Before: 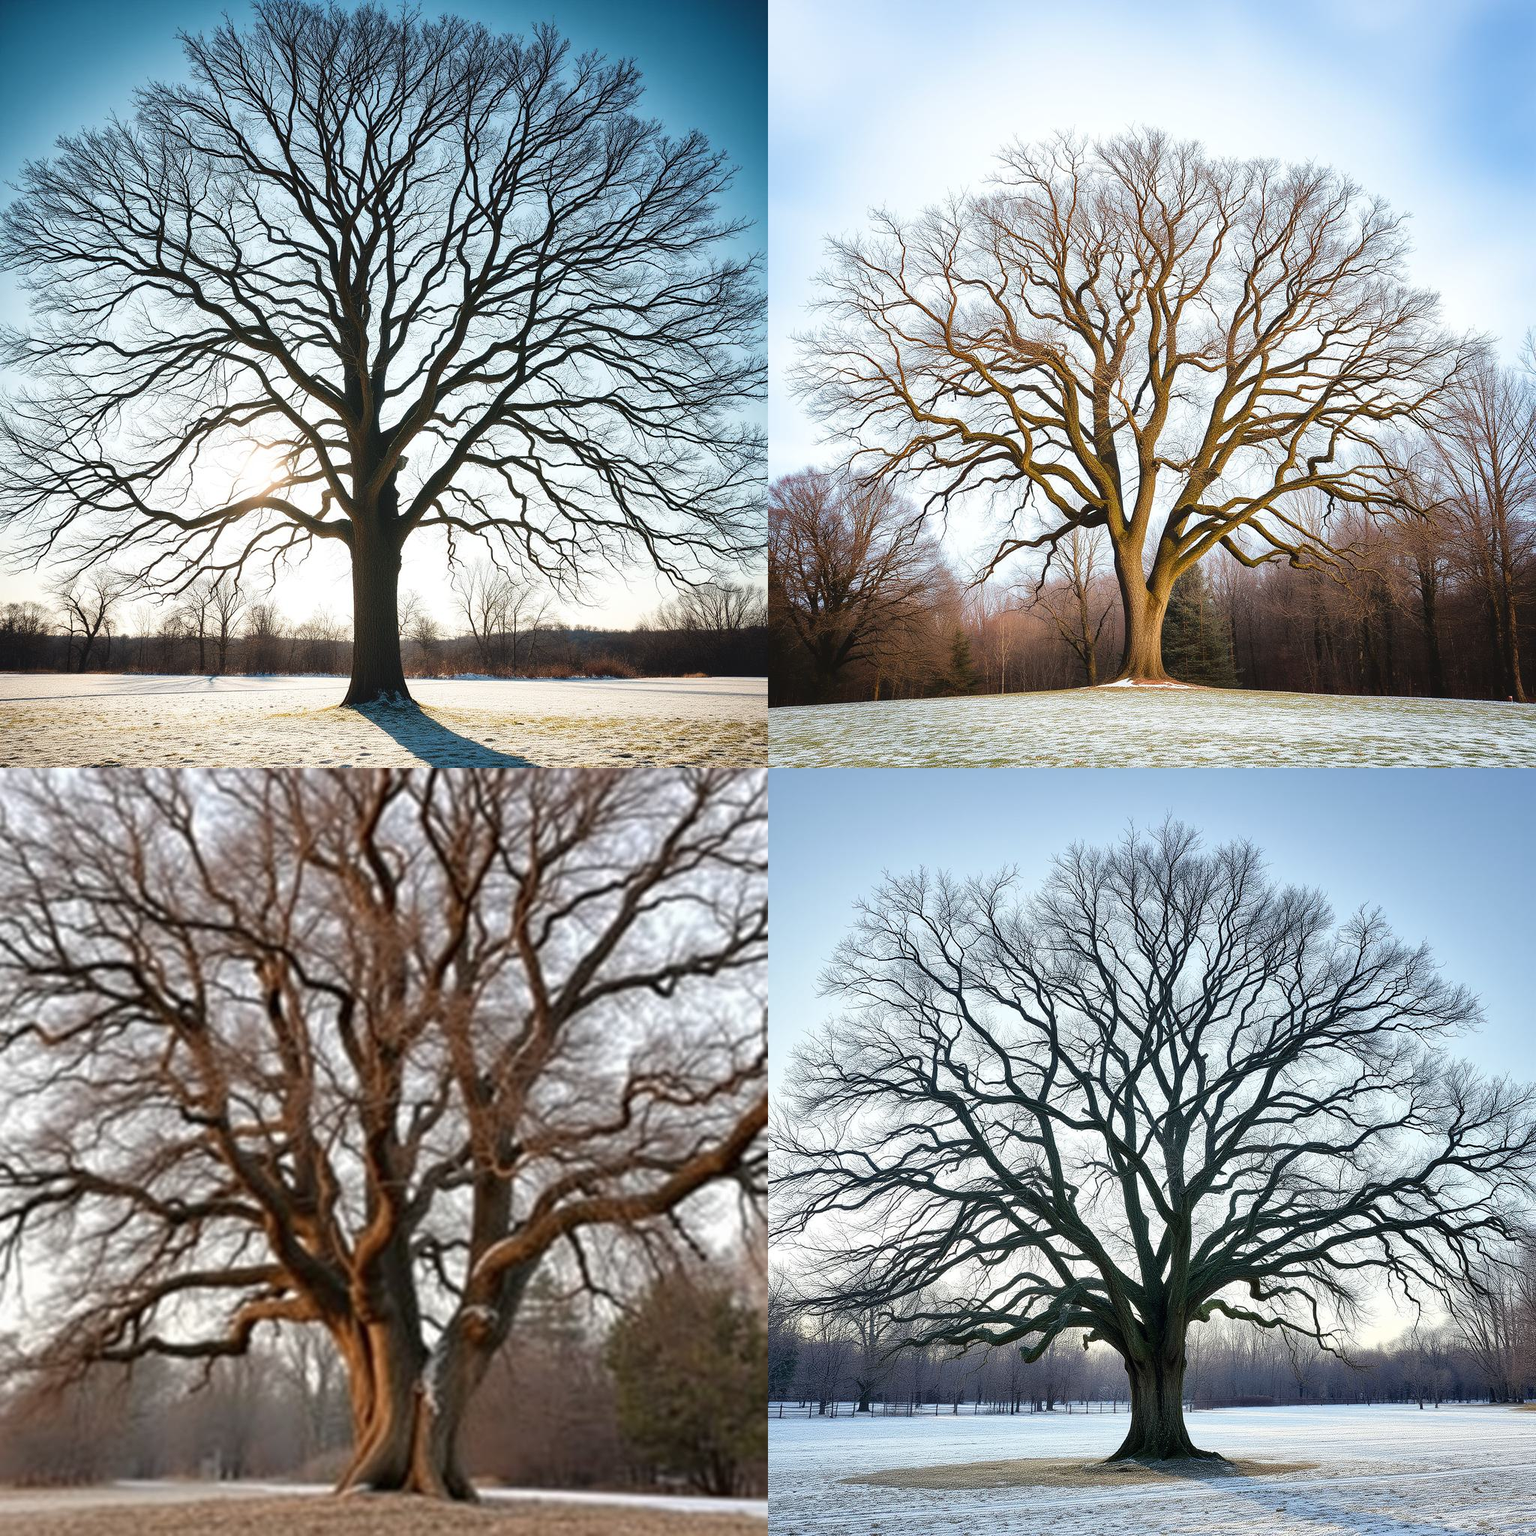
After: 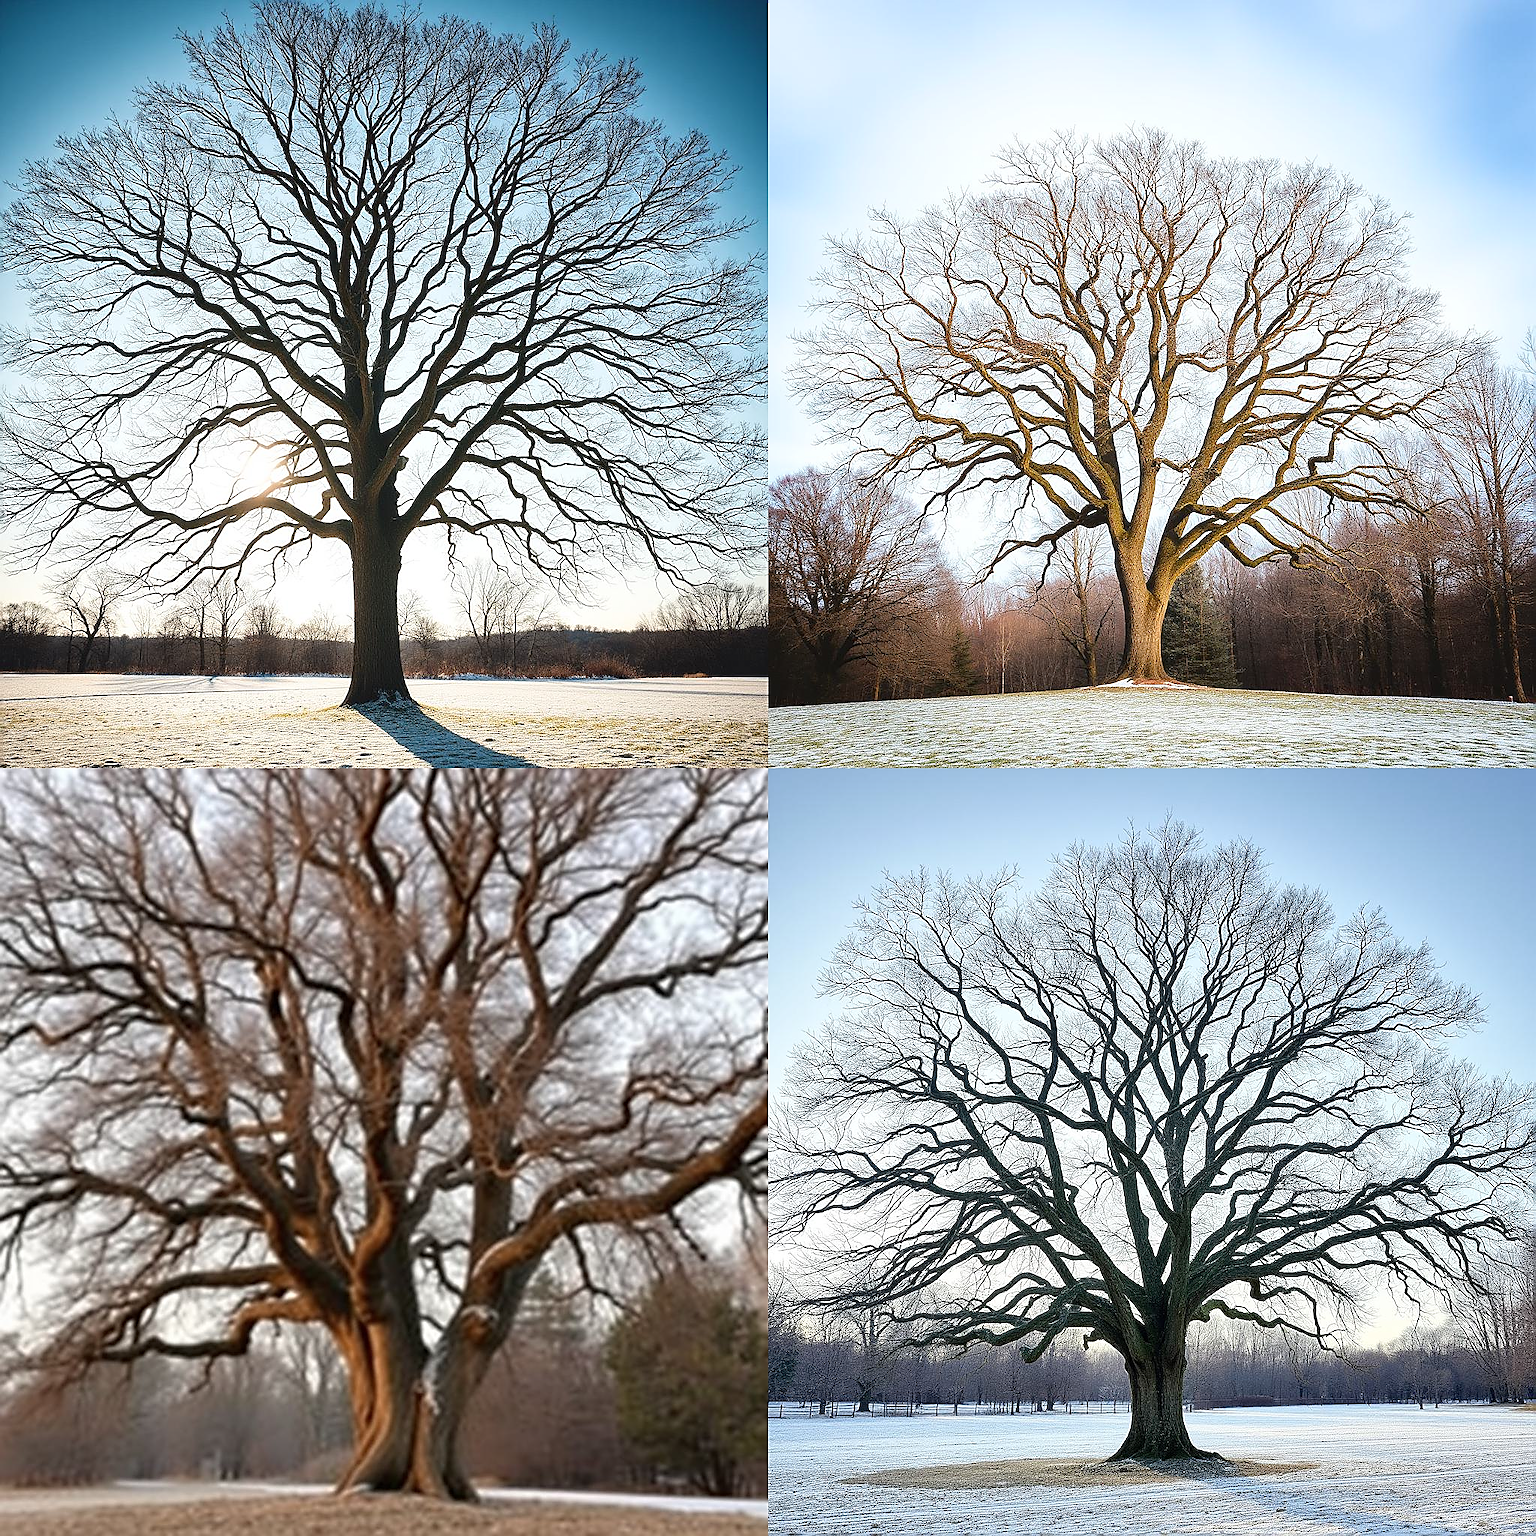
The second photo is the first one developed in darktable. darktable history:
tone curve: curves: ch0 [(0, 0) (0.003, 0.003) (0.011, 0.011) (0.025, 0.026) (0.044, 0.046) (0.069, 0.071) (0.1, 0.103) (0.136, 0.14) (0.177, 0.183) (0.224, 0.231) (0.277, 0.286) (0.335, 0.346) (0.399, 0.412) (0.468, 0.483) (0.543, 0.56) (0.623, 0.643) (0.709, 0.732) (0.801, 0.826) (0.898, 0.917) (1, 1)], color space Lab, linked channels, preserve colors none
sharpen: radius 1.418, amount 1.243, threshold 0.601
